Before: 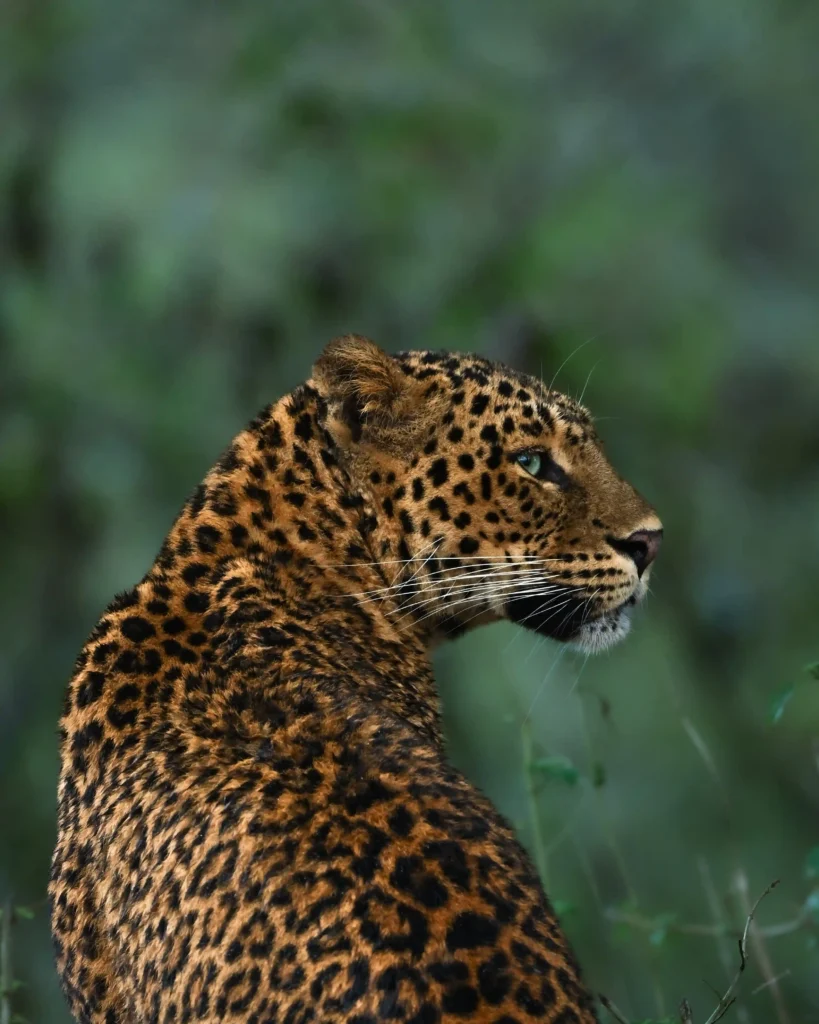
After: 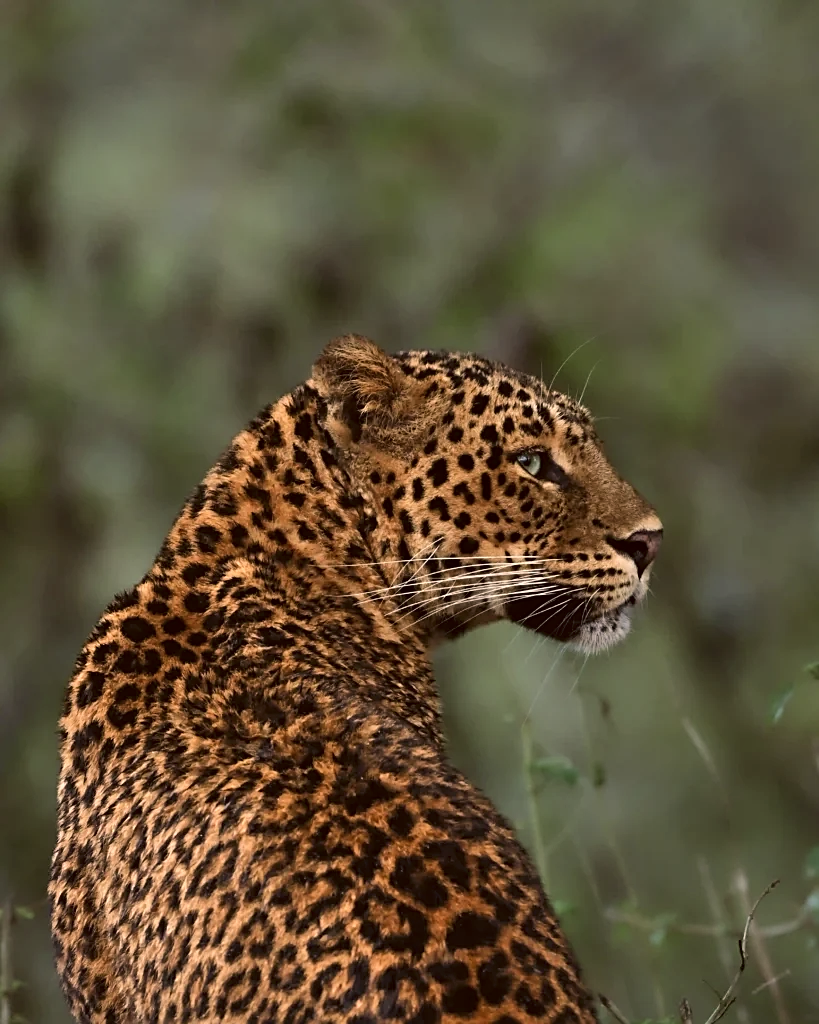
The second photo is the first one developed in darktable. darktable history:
shadows and highlights: low approximation 0.01, soften with gaussian
sharpen: on, module defaults
color correction: highlights a* 10.17, highlights b* 9.7, shadows a* 8.32, shadows b* 8.23, saturation 0.81
